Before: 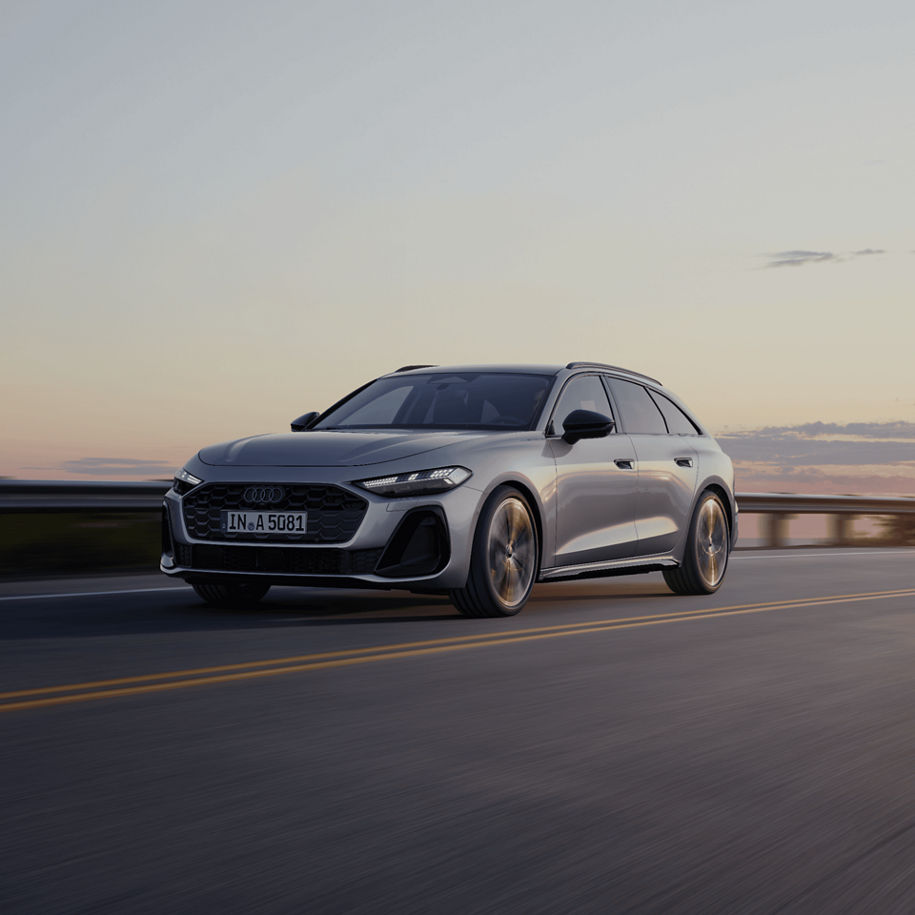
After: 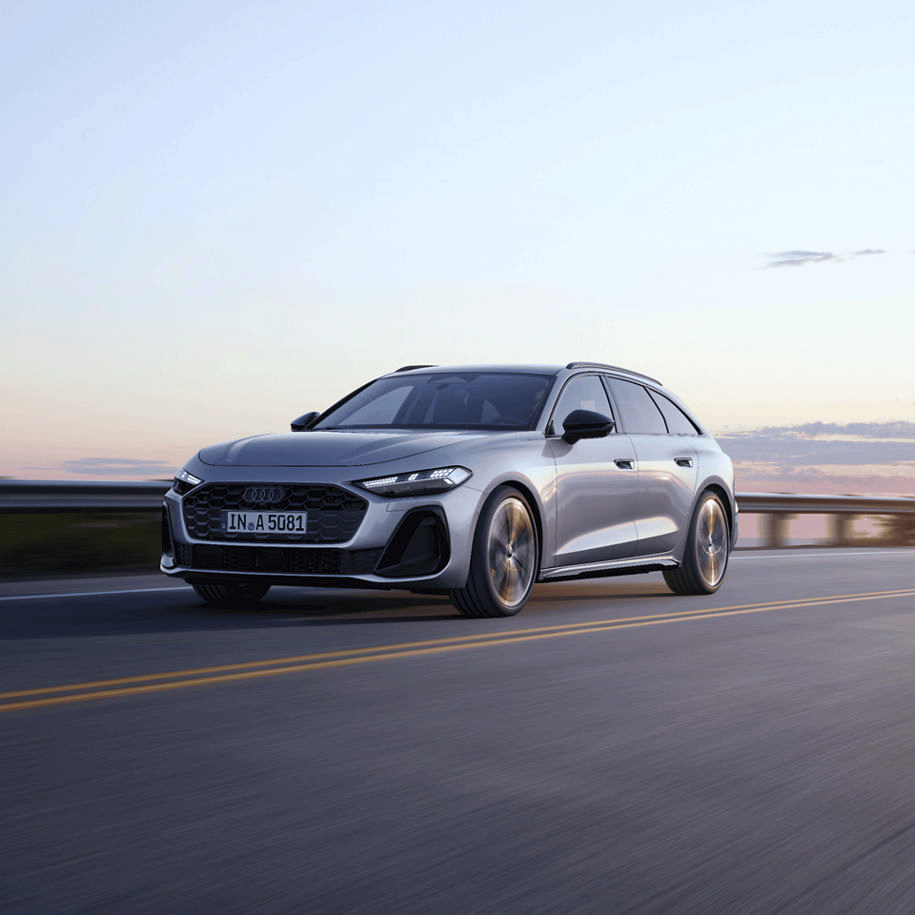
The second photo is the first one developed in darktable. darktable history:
exposure: black level correction 0, exposure 0.7 EV, compensate highlight preservation false
white balance: red 0.954, blue 1.079
